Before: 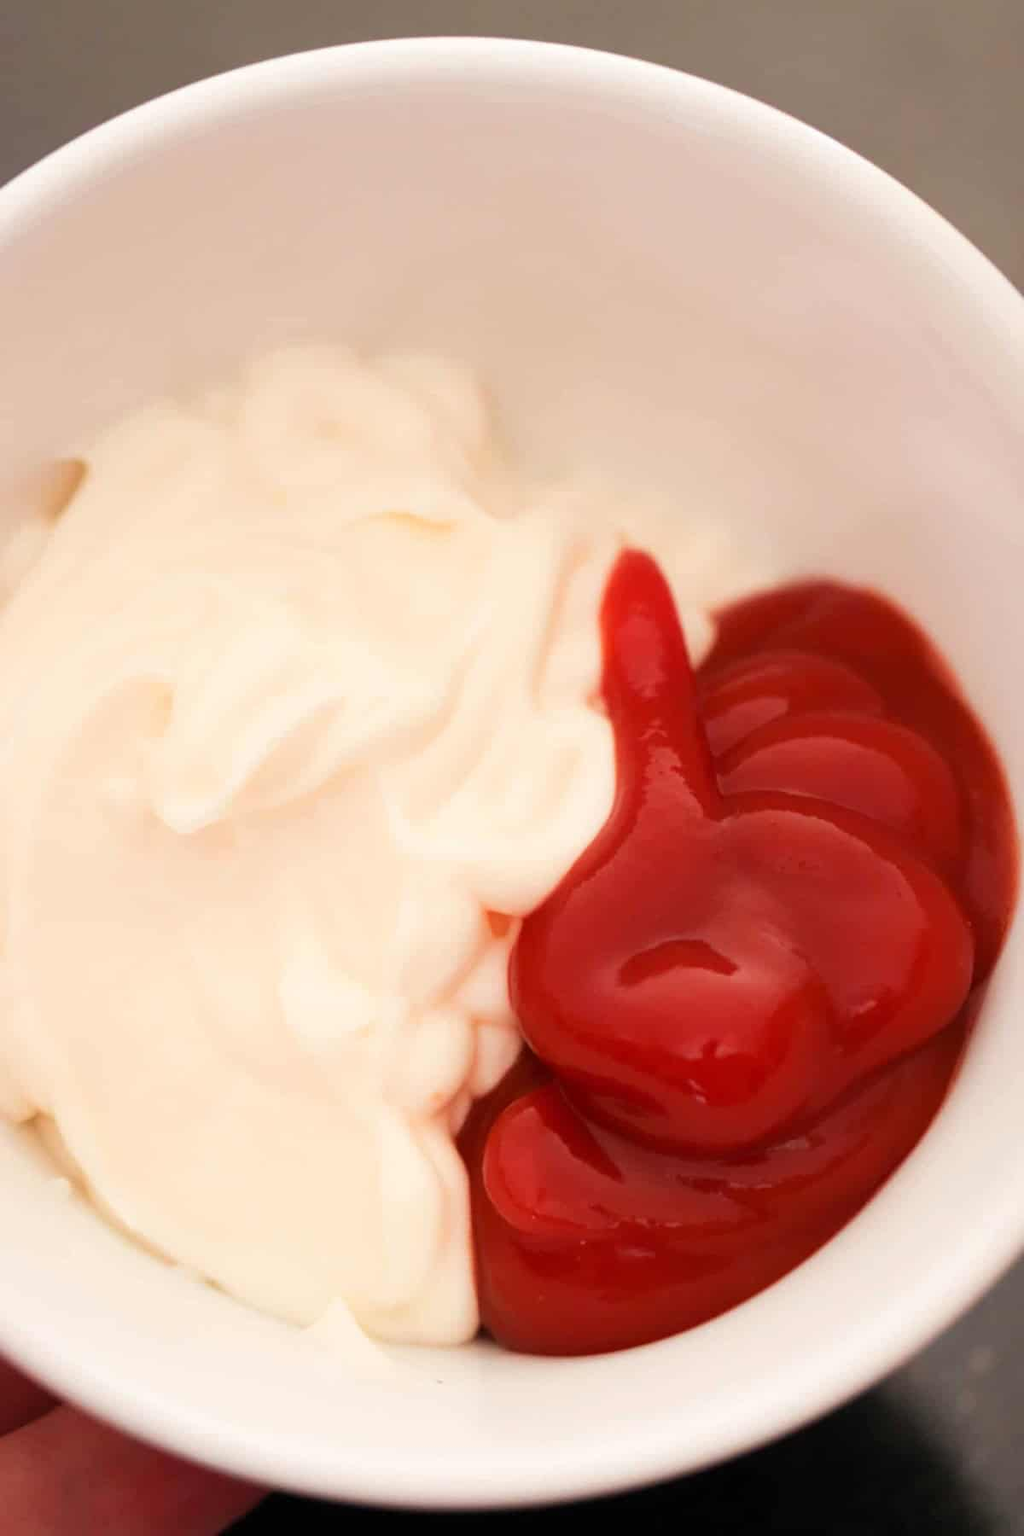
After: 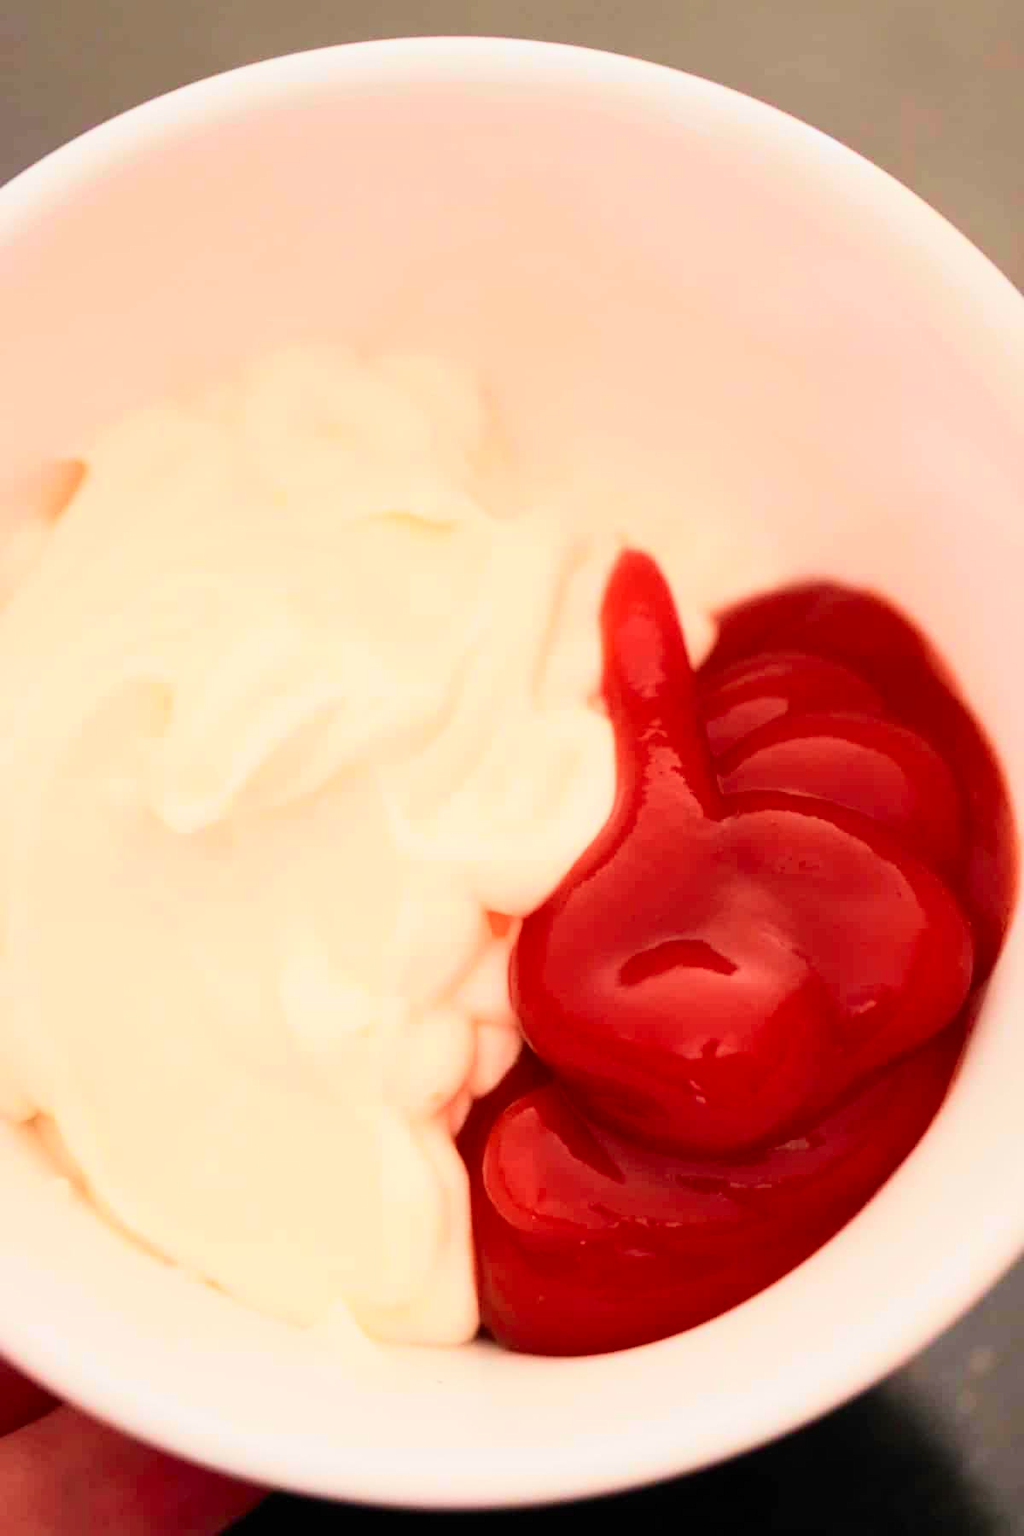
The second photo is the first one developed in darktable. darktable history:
tone curve: curves: ch0 [(0, 0) (0.131, 0.116) (0.316, 0.345) (0.501, 0.584) (0.629, 0.732) (0.812, 0.888) (1, 0.974)]; ch1 [(0, 0) (0.366, 0.367) (0.475, 0.453) (0.494, 0.497) (0.504, 0.503) (0.553, 0.584) (1, 1)]; ch2 [(0, 0) (0.333, 0.346) (0.375, 0.375) (0.424, 0.43) (0.476, 0.492) (0.502, 0.501) (0.533, 0.556) (0.566, 0.599) (0.614, 0.653) (1, 1)], color space Lab, independent channels, preserve colors none
